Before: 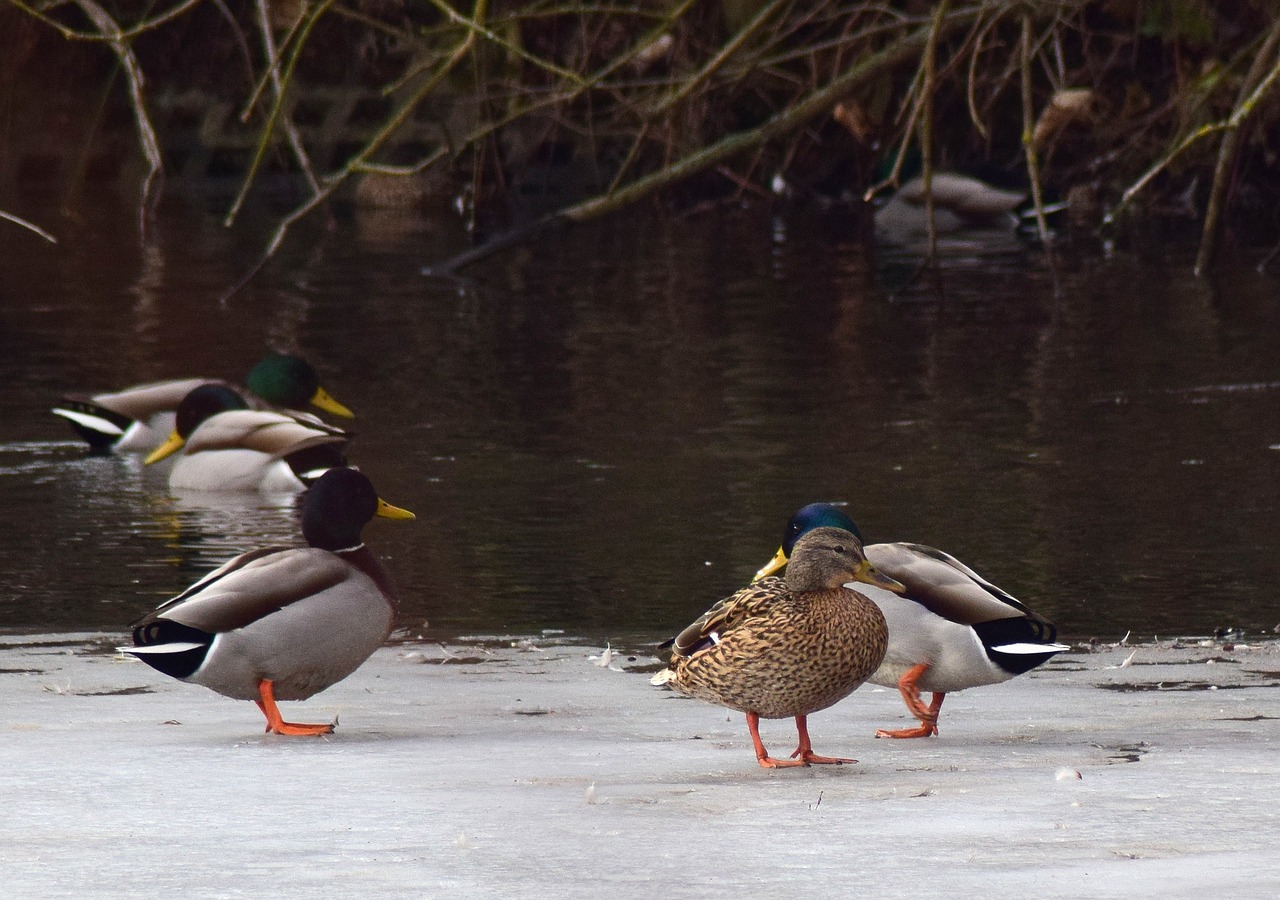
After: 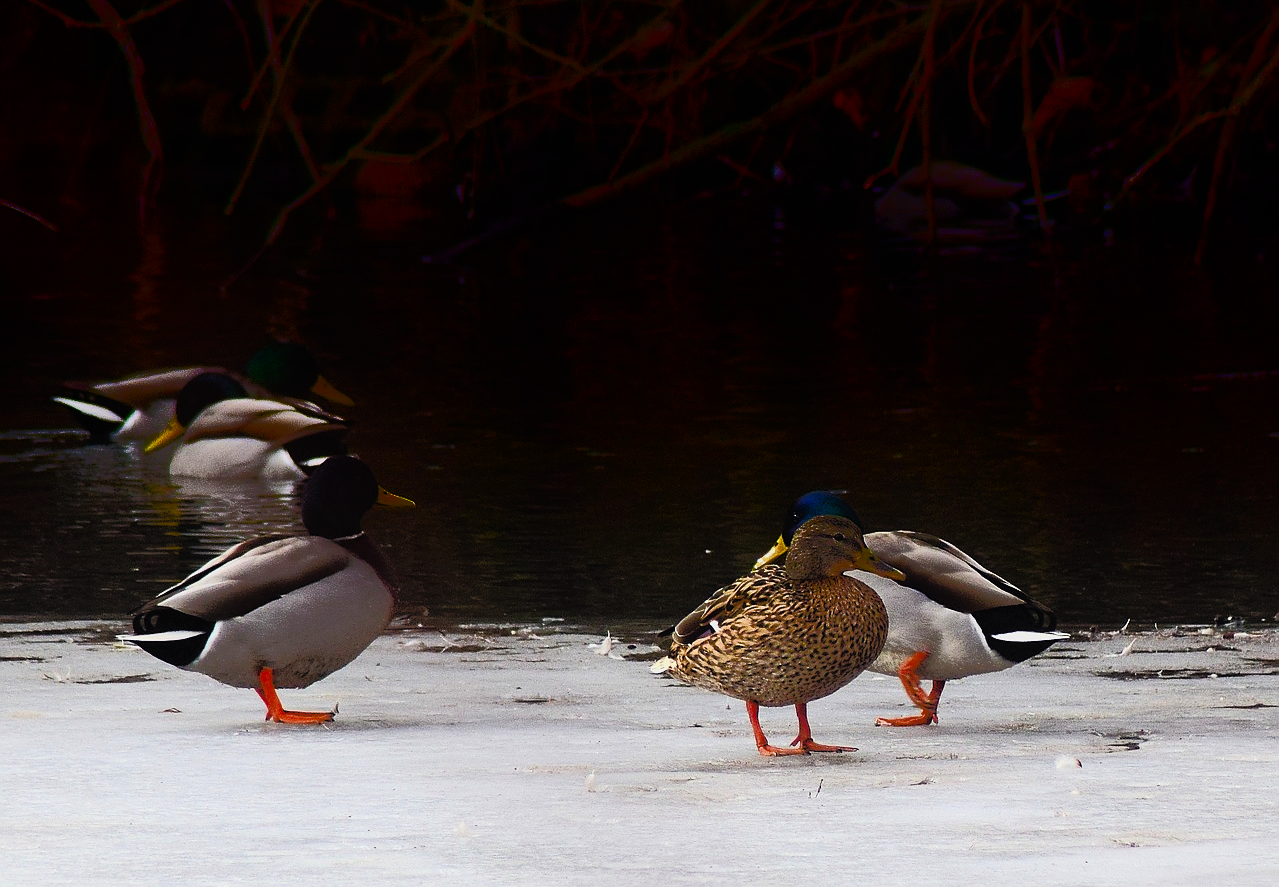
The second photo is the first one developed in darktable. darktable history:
filmic rgb: black relative exposure -7.65 EV, white relative exposure 4.56 EV, hardness 3.61, color science v6 (2022)
tone curve: curves: ch0 [(0, 0) (0.003, 0.032) (0.53, 0.368) (0.901, 0.866) (1, 1)], color space Lab, independent channels, preserve colors none
sharpen: radius 0.983, amount 0.615
crop: top 1.36%, right 0.056%
tone equalizer: -8 EV -1.11 EV, -7 EV -1.03 EV, -6 EV -0.894 EV, -5 EV -0.608 EV, -3 EV 0.584 EV, -2 EV 0.881 EV, -1 EV 0.993 EV, +0 EV 1.06 EV, edges refinement/feathering 500, mask exposure compensation -1.57 EV, preserve details no
shadows and highlights: shadows -69.45, highlights 36.19, soften with gaussian
color balance rgb: perceptual saturation grading › global saturation 34.646%, perceptual saturation grading › highlights -25.443%, perceptual saturation grading › shadows 49.809%
